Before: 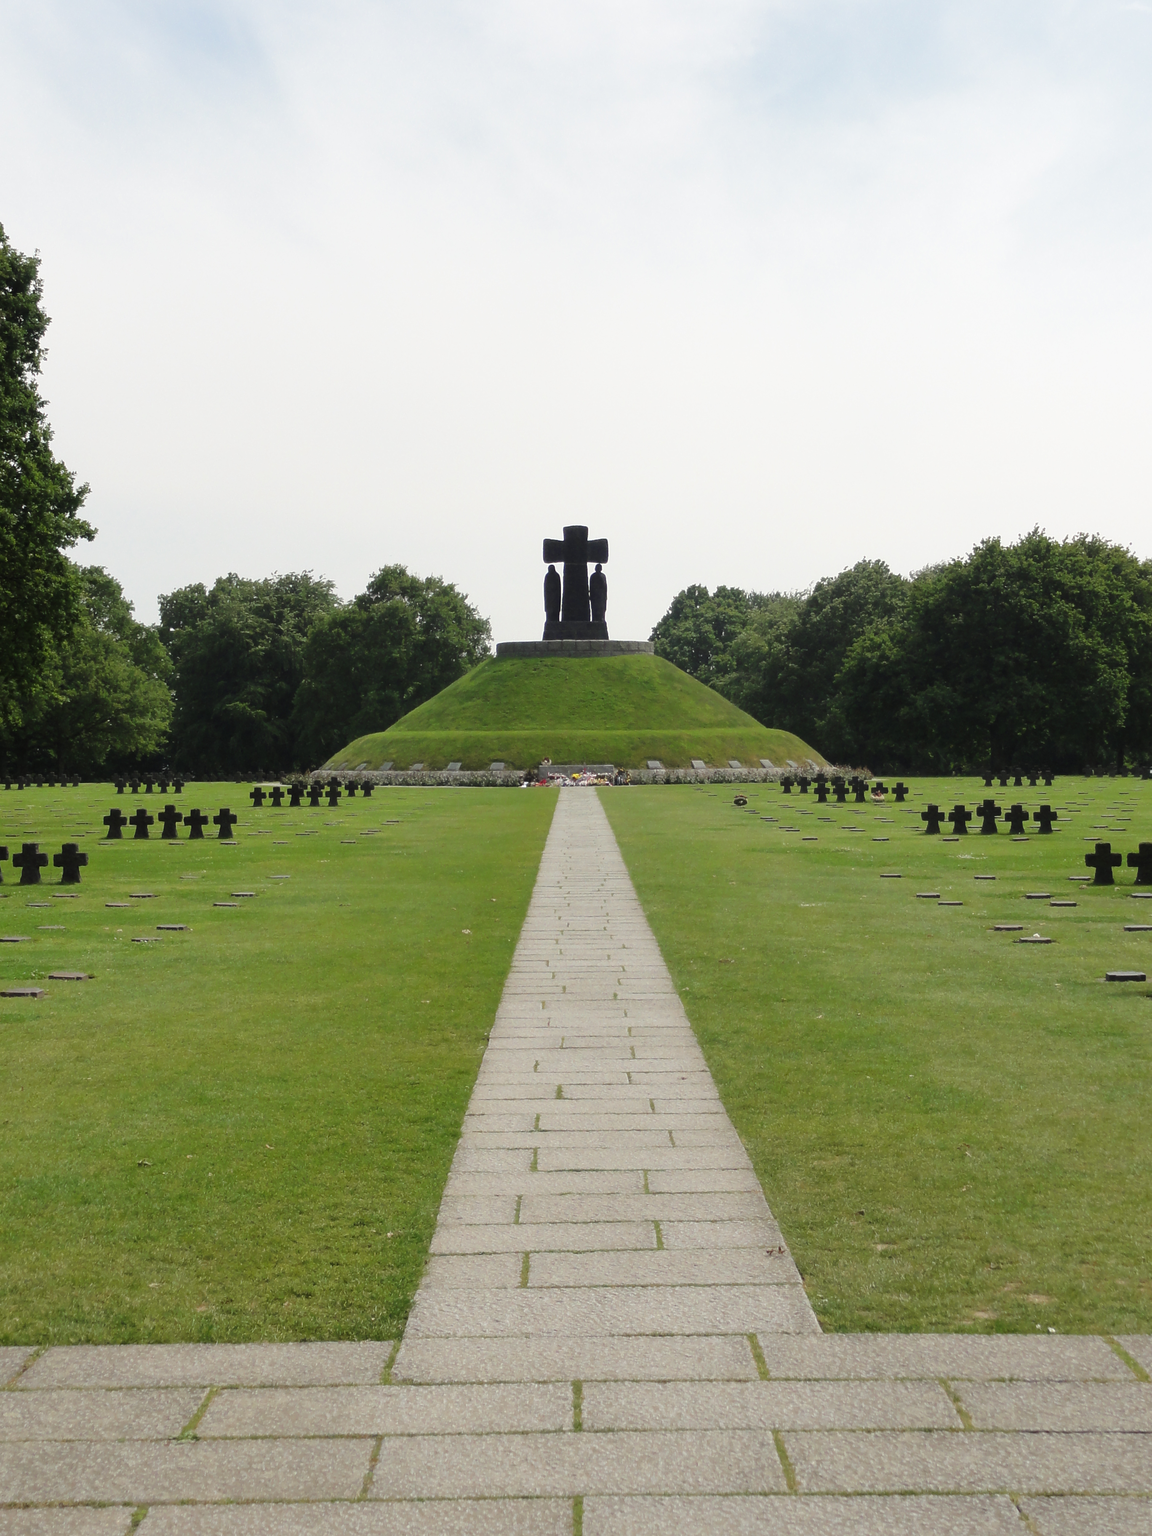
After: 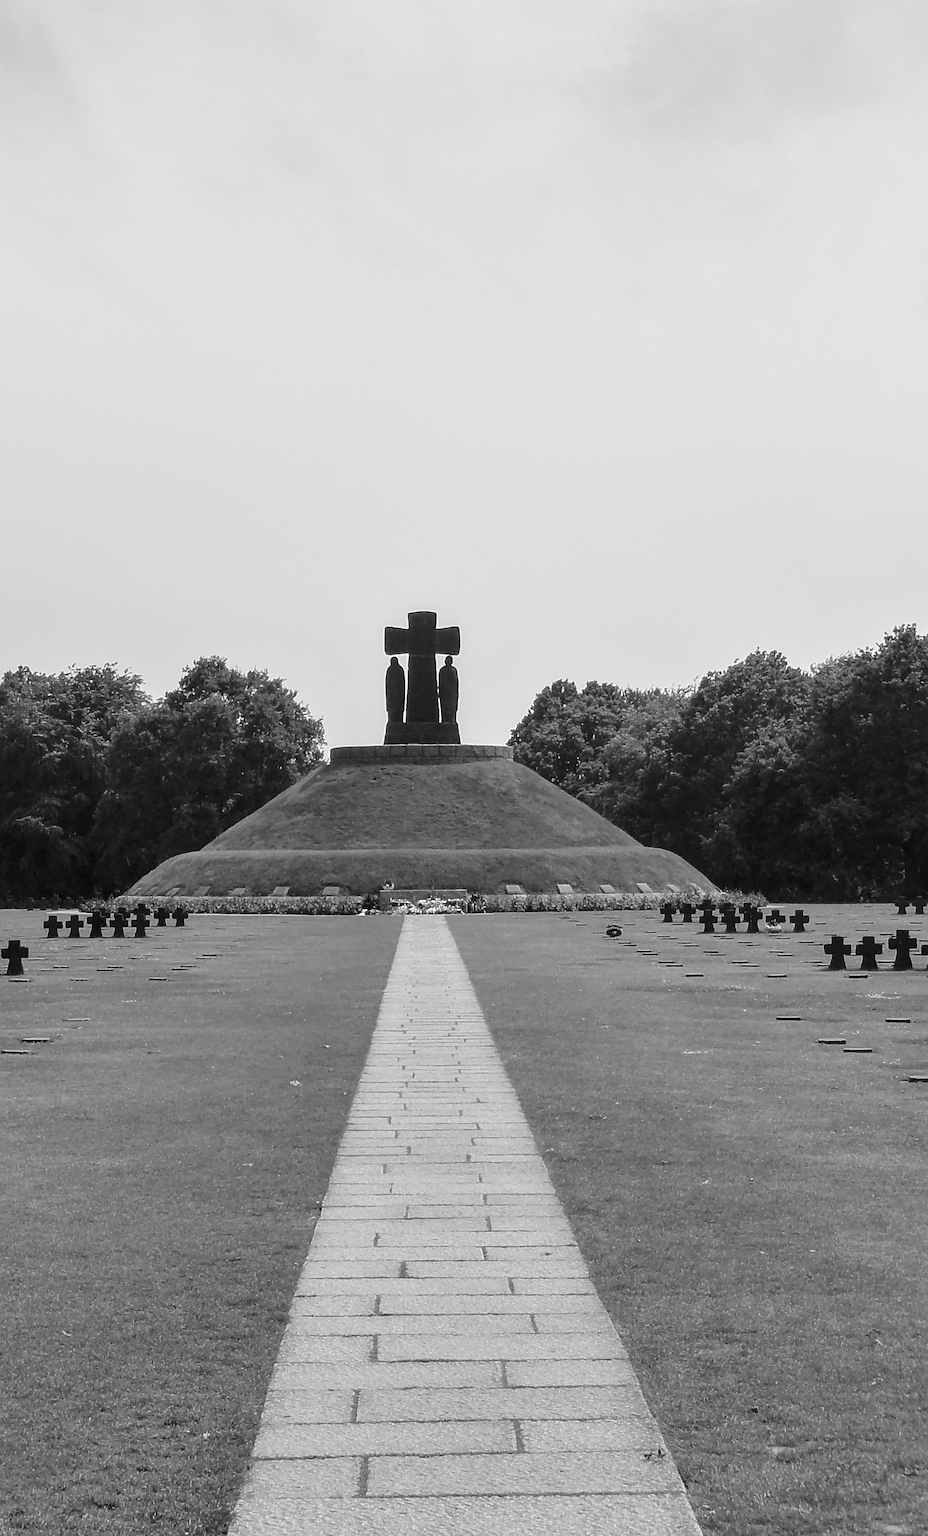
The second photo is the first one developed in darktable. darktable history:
exposure: compensate highlight preservation false
crop: left 18.479%, right 12.2%, bottom 13.971%
contrast brightness saturation: contrast 0.1, saturation -0.36
monochrome: on, module defaults
tone equalizer: -8 EV -0.002 EV, -7 EV 0.005 EV, -6 EV -0.009 EV, -5 EV 0.011 EV, -4 EV -0.012 EV, -3 EV 0.007 EV, -2 EV -0.062 EV, -1 EV -0.293 EV, +0 EV -0.582 EV, smoothing diameter 2%, edges refinement/feathering 20, mask exposure compensation -1.57 EV, filter diffusion 5
local contrast: detail 130%
sharpen: on, module defaults
